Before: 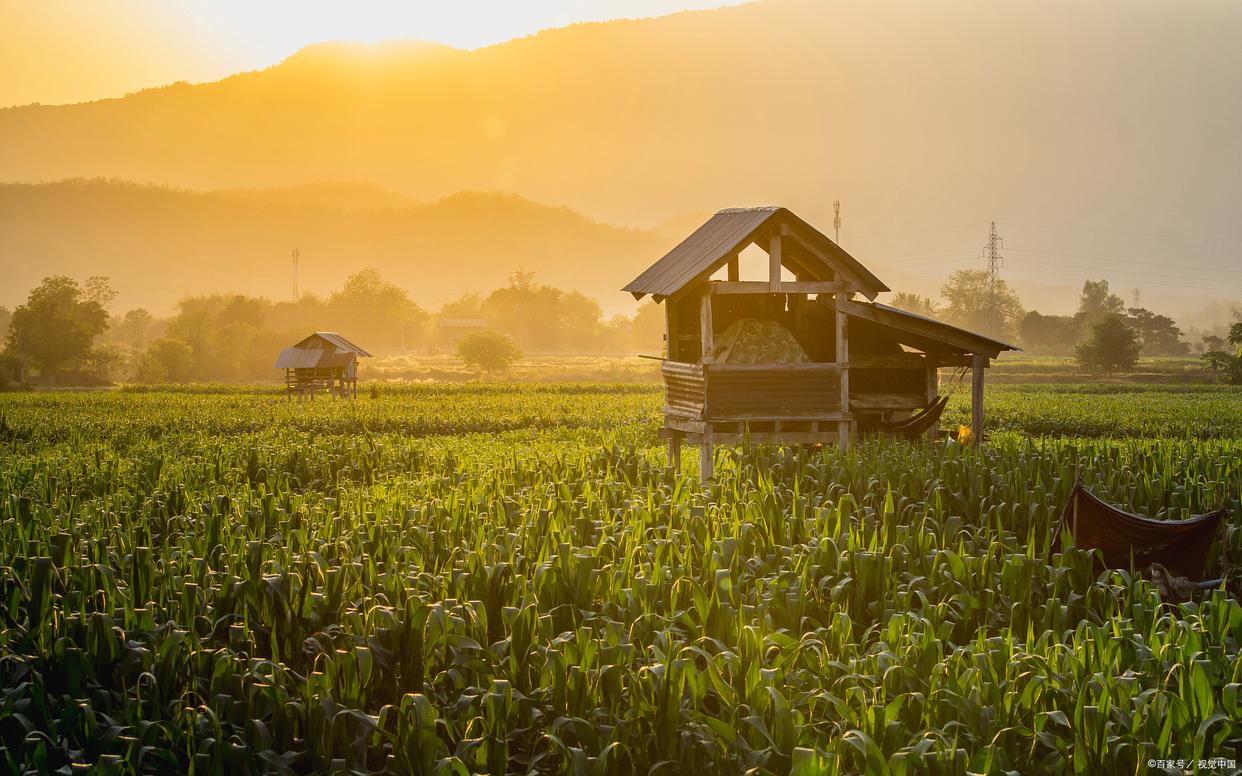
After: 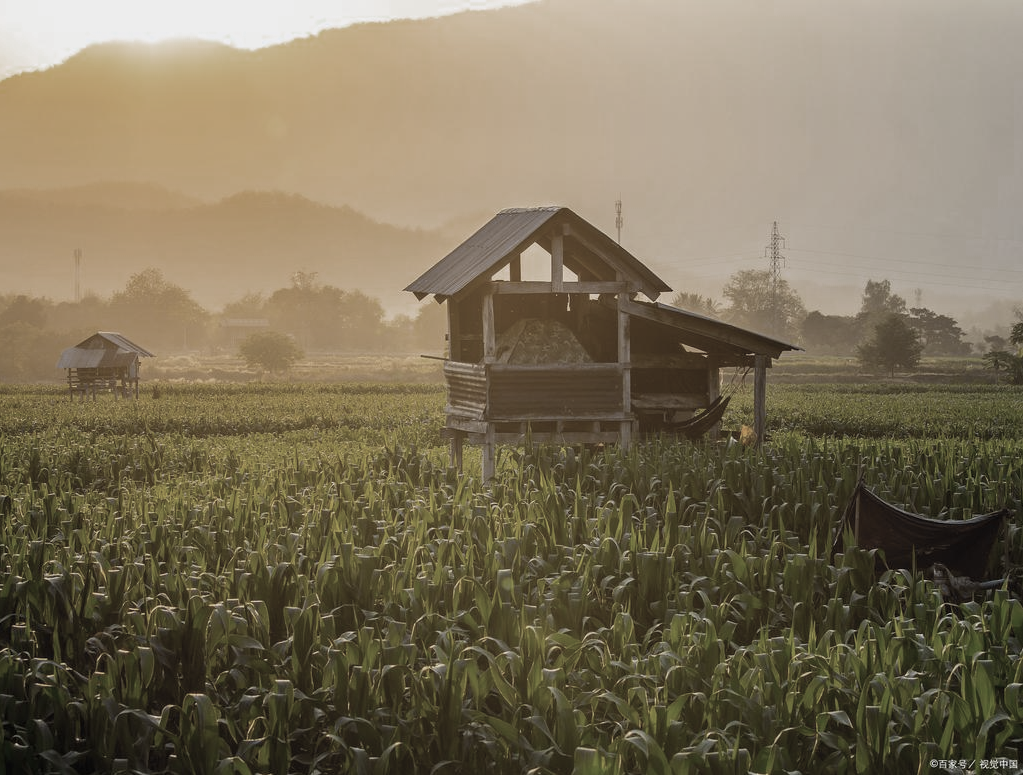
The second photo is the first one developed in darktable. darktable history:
crop: left 17.582%, bottom 0.031%
color zones: curves: ch0 [(0, 0.487) (0.241, 0.395) (0.434, 0.373) (0.658, 0.412) (0.838, 0.487)]; ch1 [(0, 0) (0.053, 0.053) (0.211, 0.202) (0.579, 0.259) (0.781, 0.241)]
